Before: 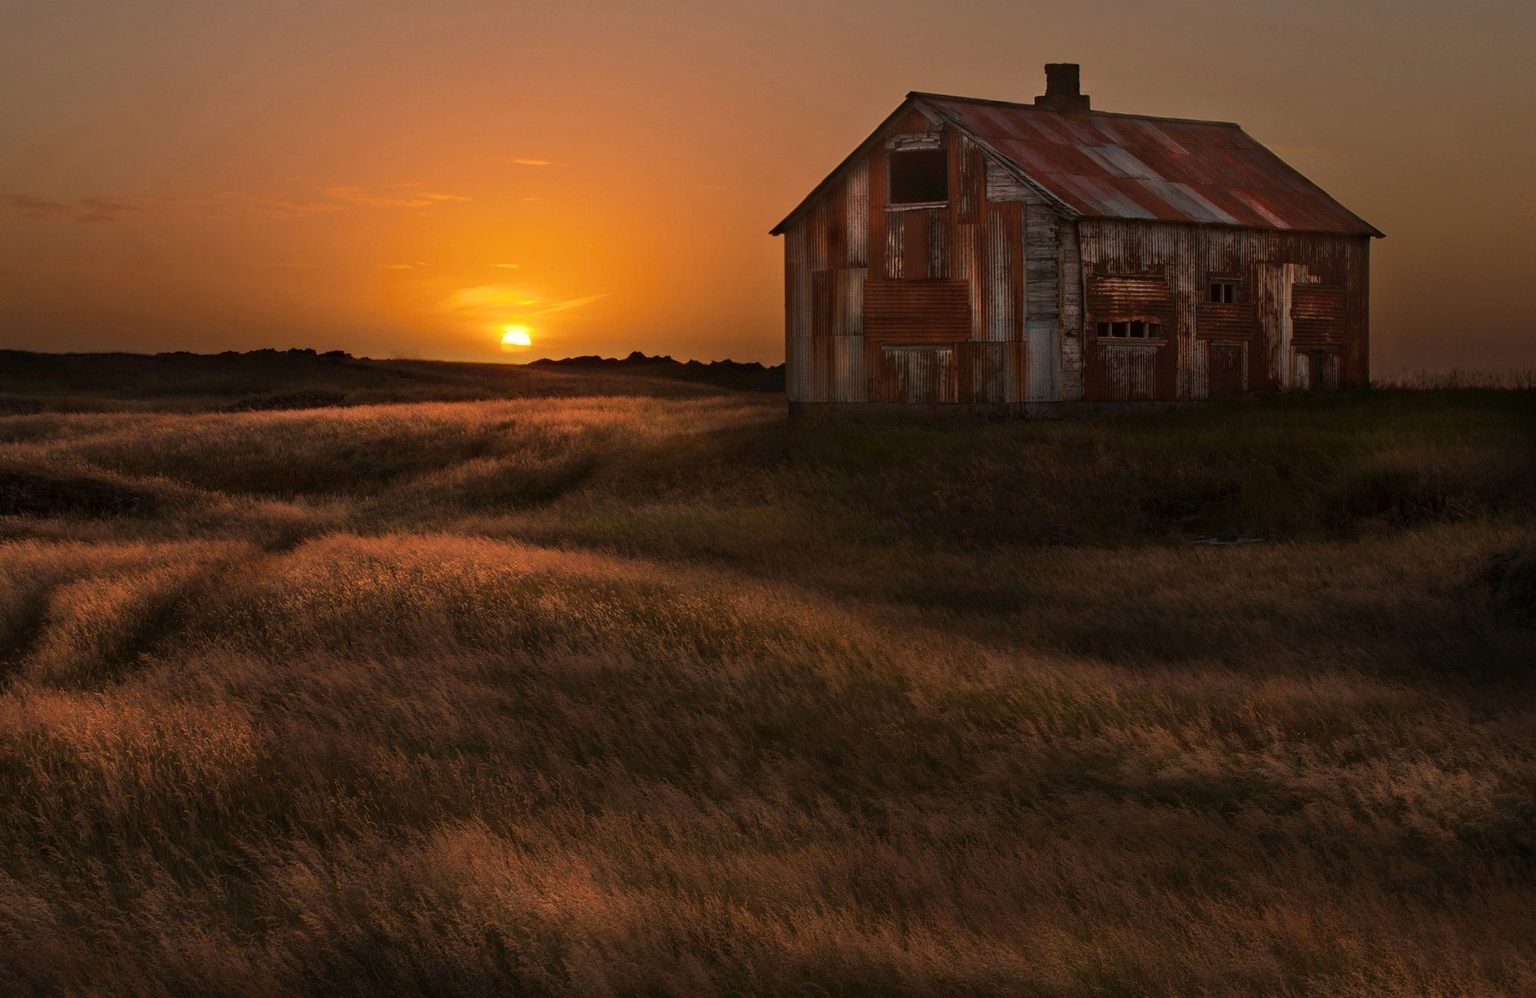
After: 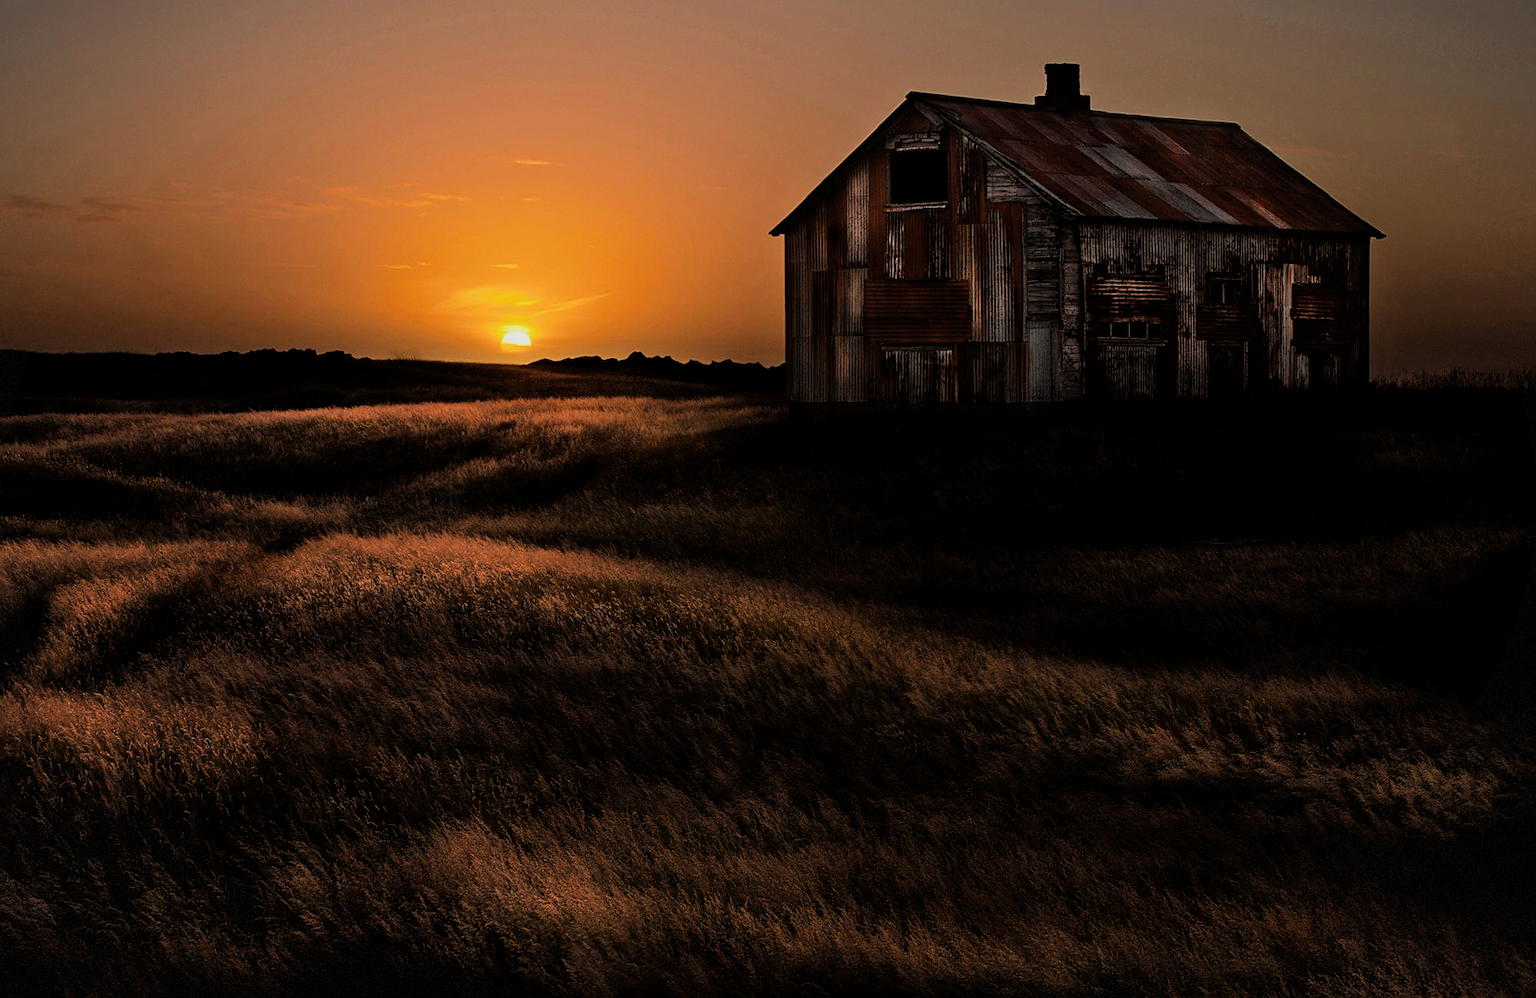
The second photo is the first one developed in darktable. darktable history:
vignetting: fall-off start 100%, brightness -0.406, saturation -0.3, width/height ratio 1.324, dithering 8-bit output, unbound false
sharpen: on, module defaults
filmic rgb: black relative exposure -5 EV, hardness 2.88, contrast 1.3, highlights saturation mix -30%
